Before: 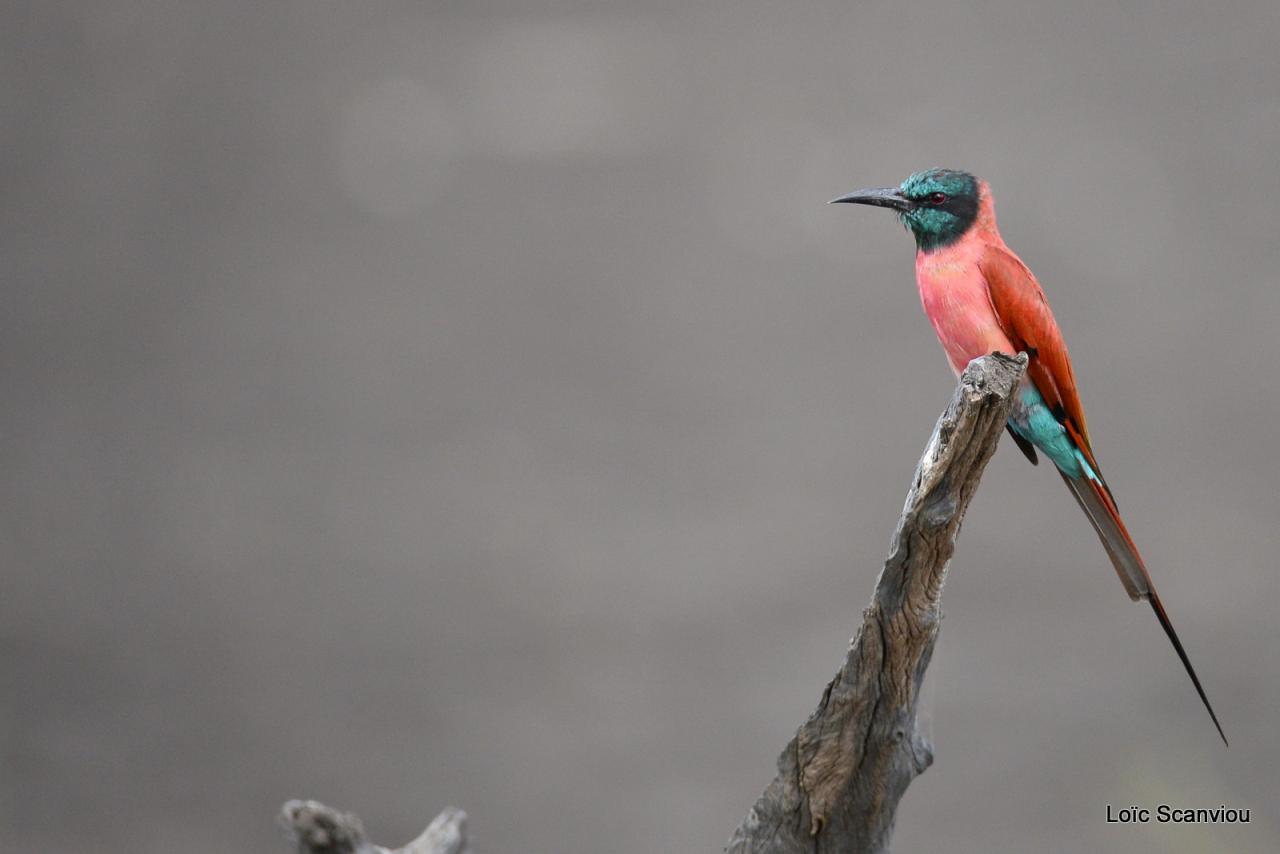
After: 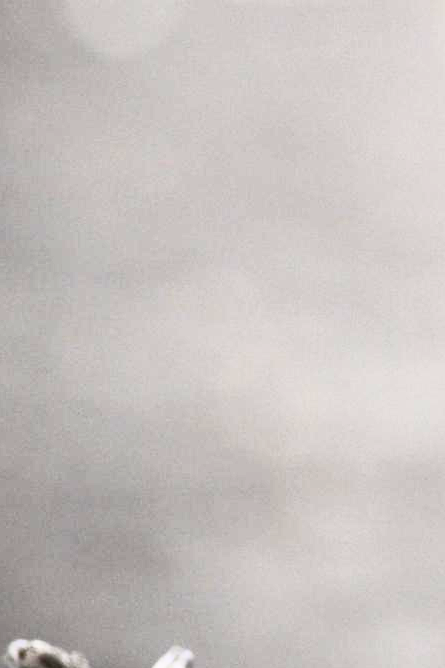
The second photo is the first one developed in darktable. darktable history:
crop and rotate: left 21.421%, top 18.76%, right 43.806%, bottom 2.986%
contrast brightness saturation: contrast 0.832, brightness 0.605, saturation 0.601
exposure: black level correction 0.011, compensate exposure bias true, compensate highlight preservation false
